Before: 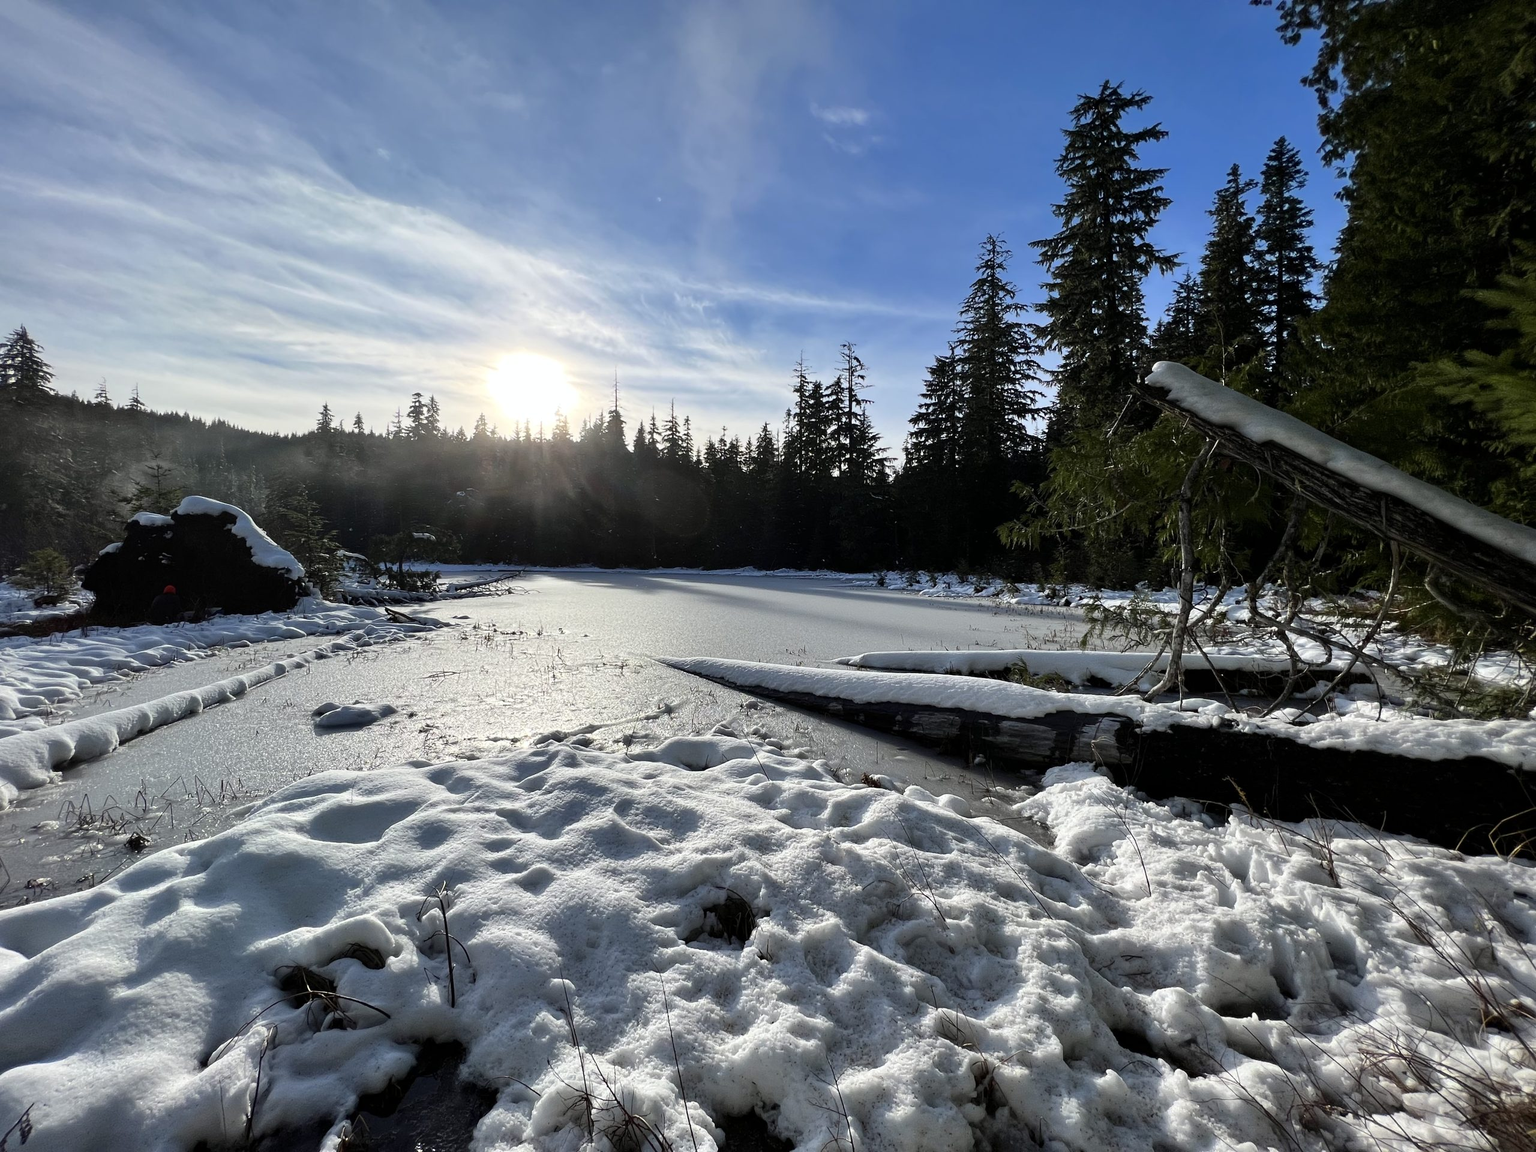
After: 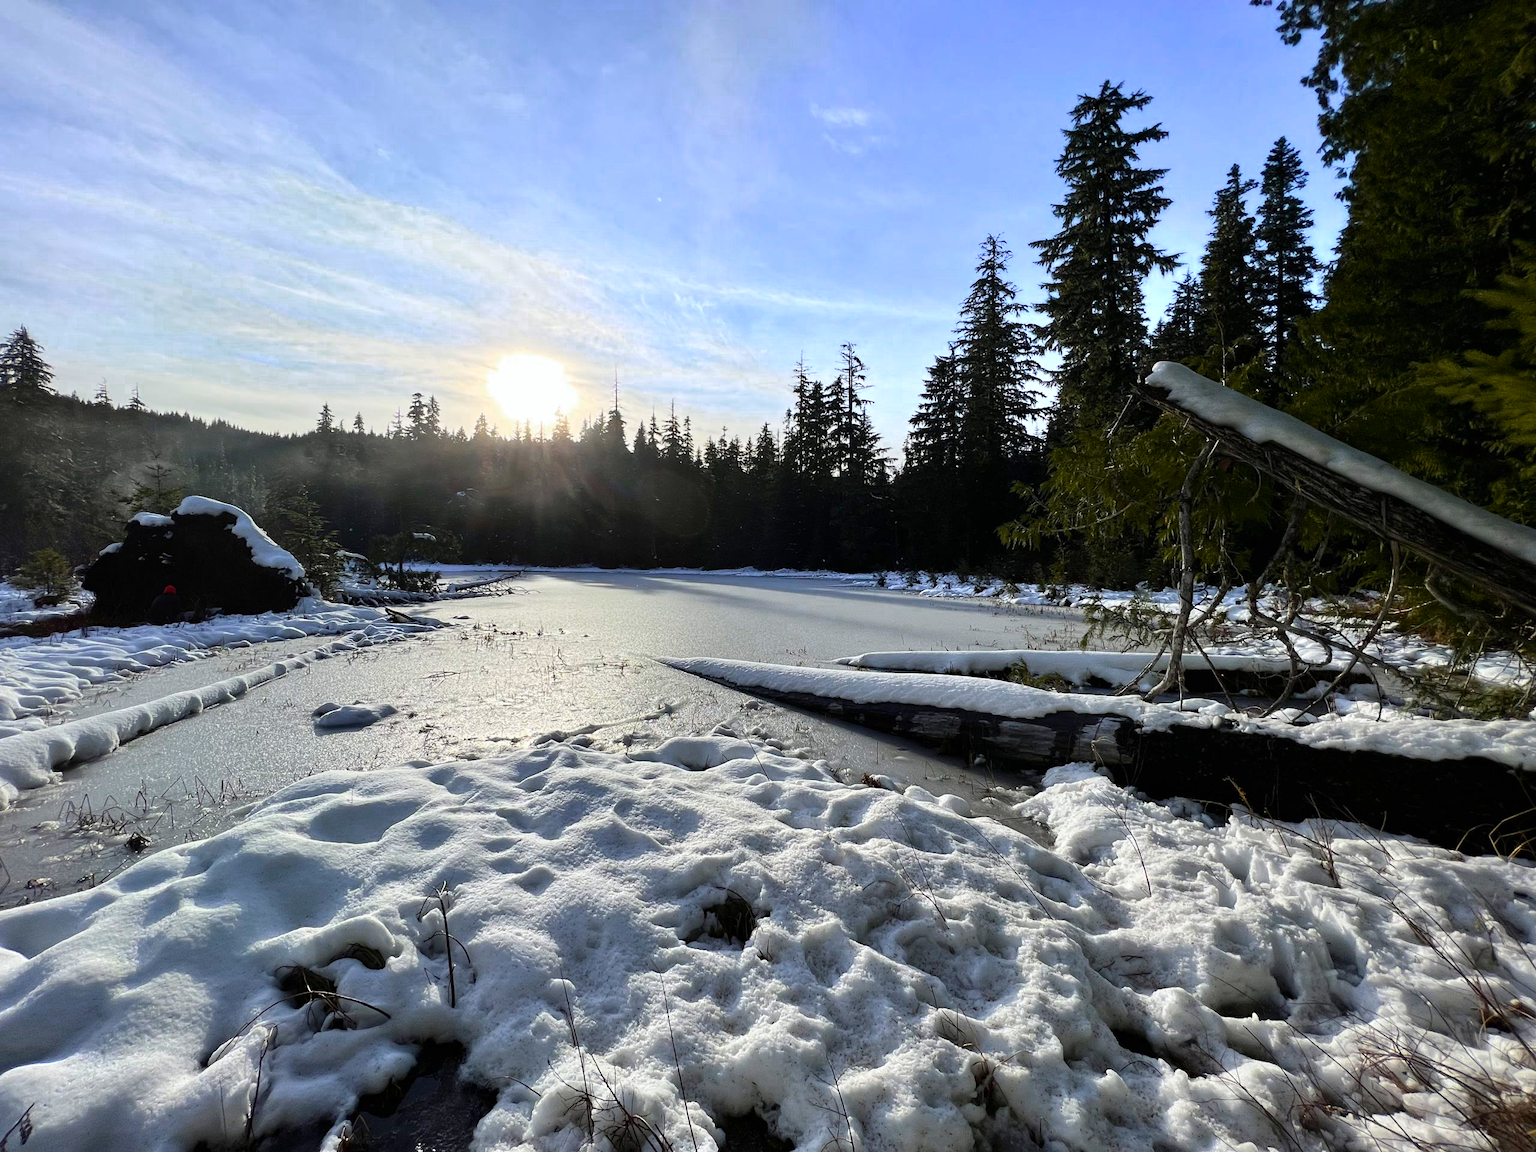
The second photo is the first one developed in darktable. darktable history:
color zones: curves: ch0 [(0.473, 0.374) (0.742, 0.784)]; ch1 [(0.354, 0.737) (0.742, 0.705)]; ch2 [(0.318, 0.421) (0.758, 0.532)]
exposure: black level correction 0, compensate exposure bias true, compensate highlight preservation false
